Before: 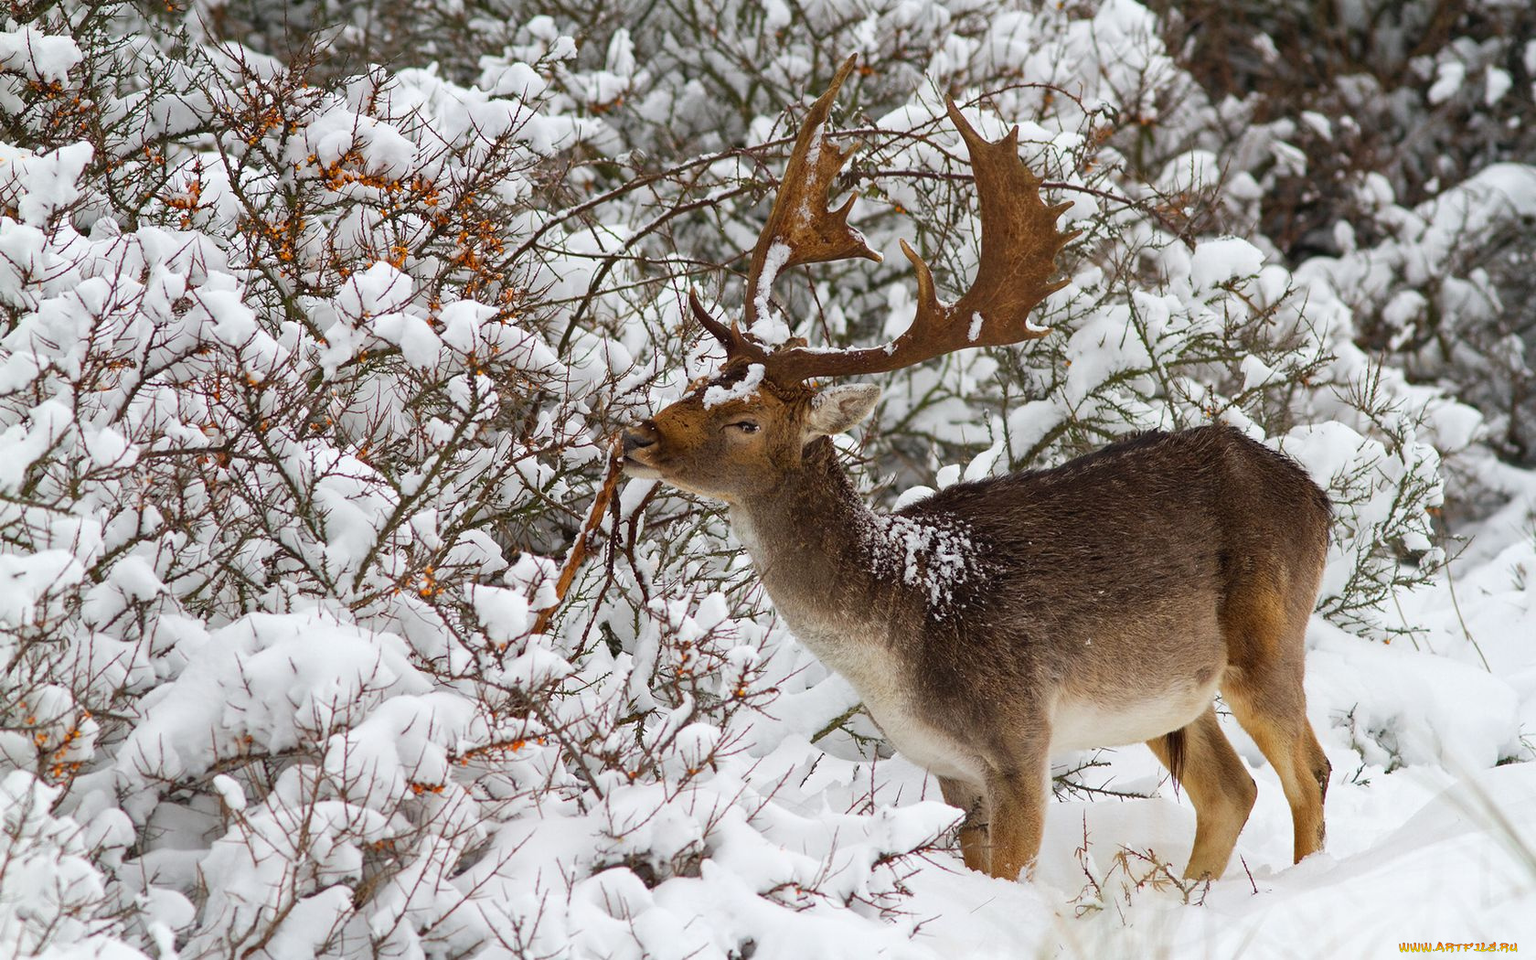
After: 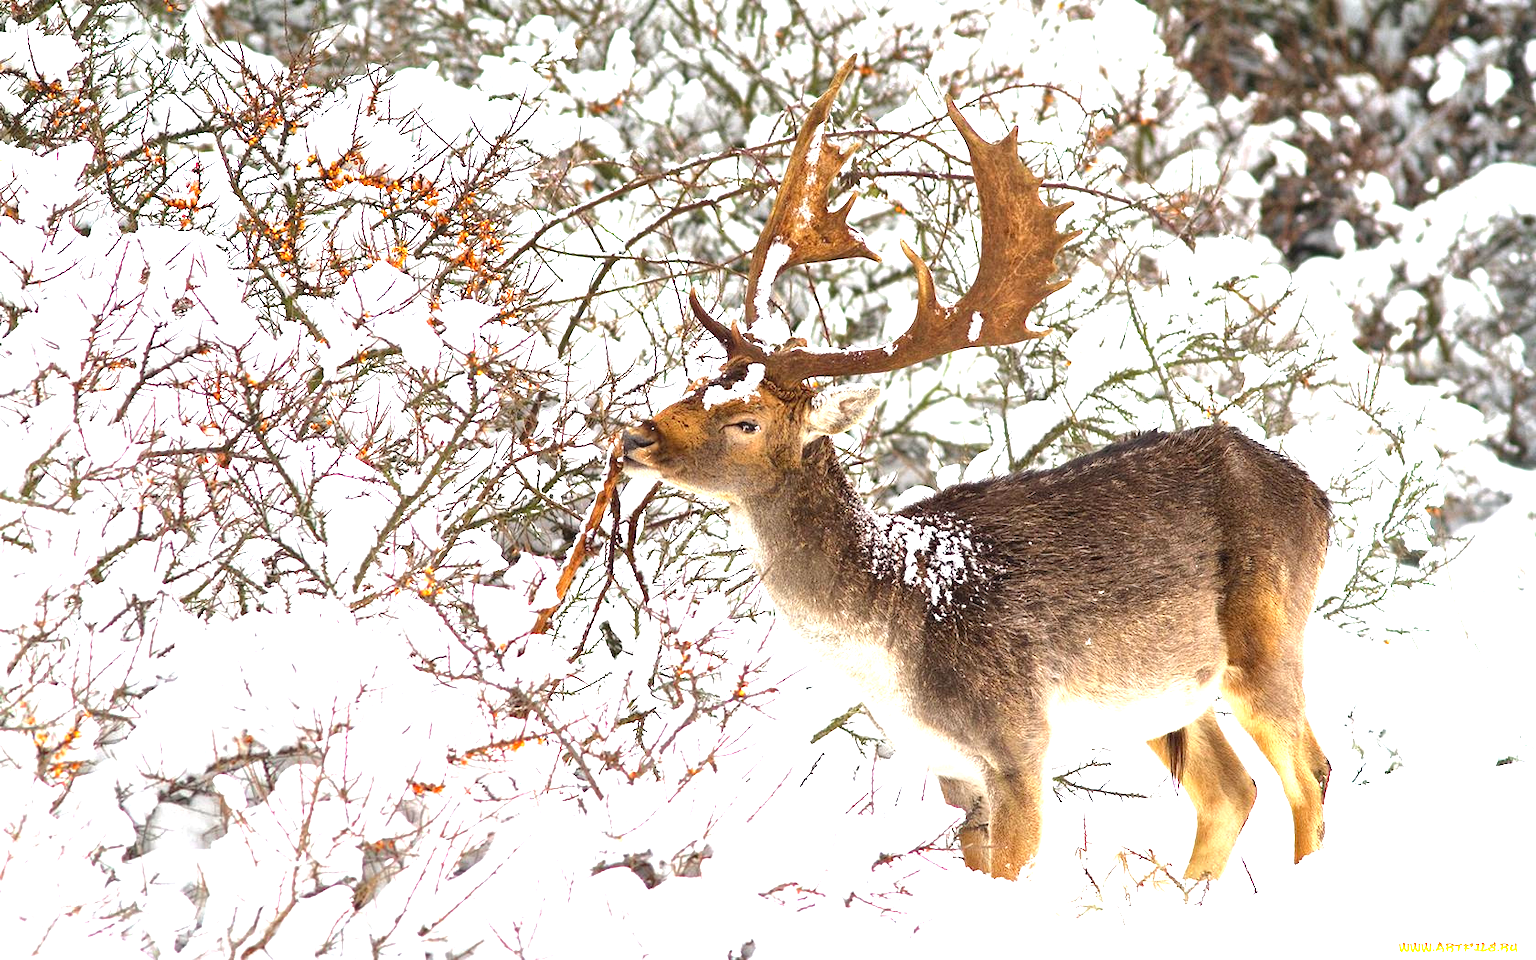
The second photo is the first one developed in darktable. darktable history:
local contrast: mode bilateral grid, contrast 21, coarseness 49, detail 130%, midtone range 0.2
exposure: black level correction 0, exposure 1.739 EV, compensate highlight preservation false
tone equalizer: edges refinement/feathering 500, mask exposure compensation -1.57 EV, preserve details no
